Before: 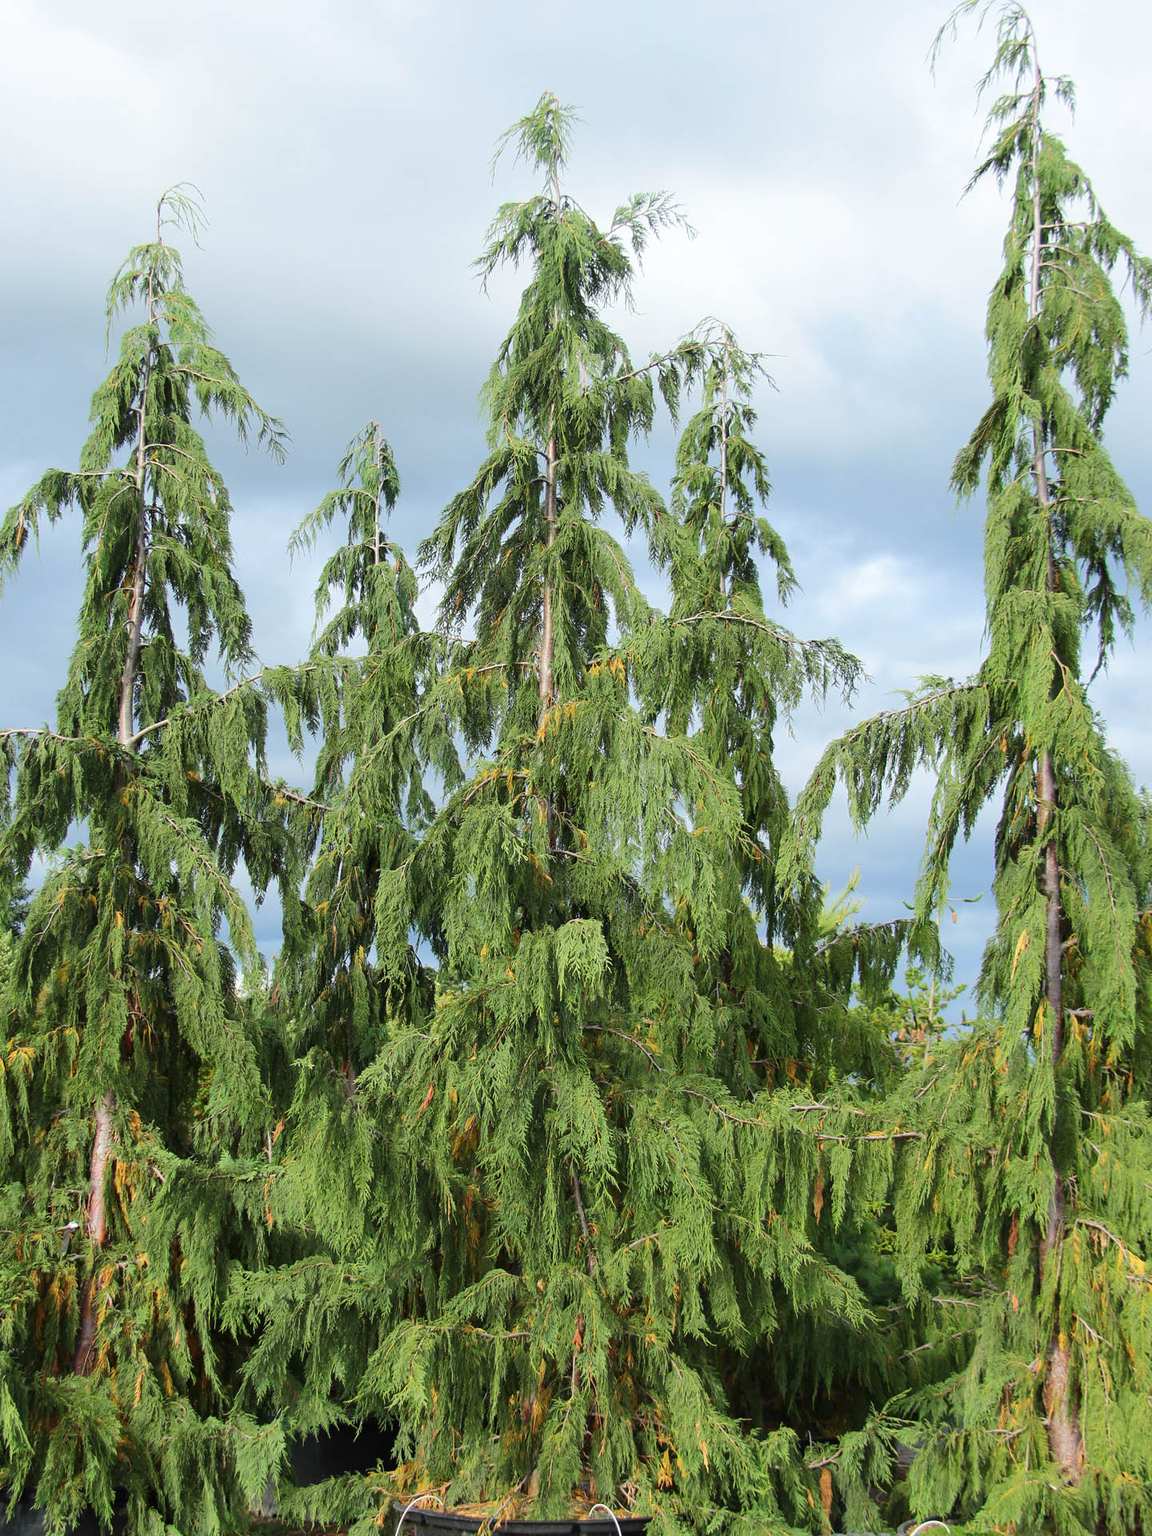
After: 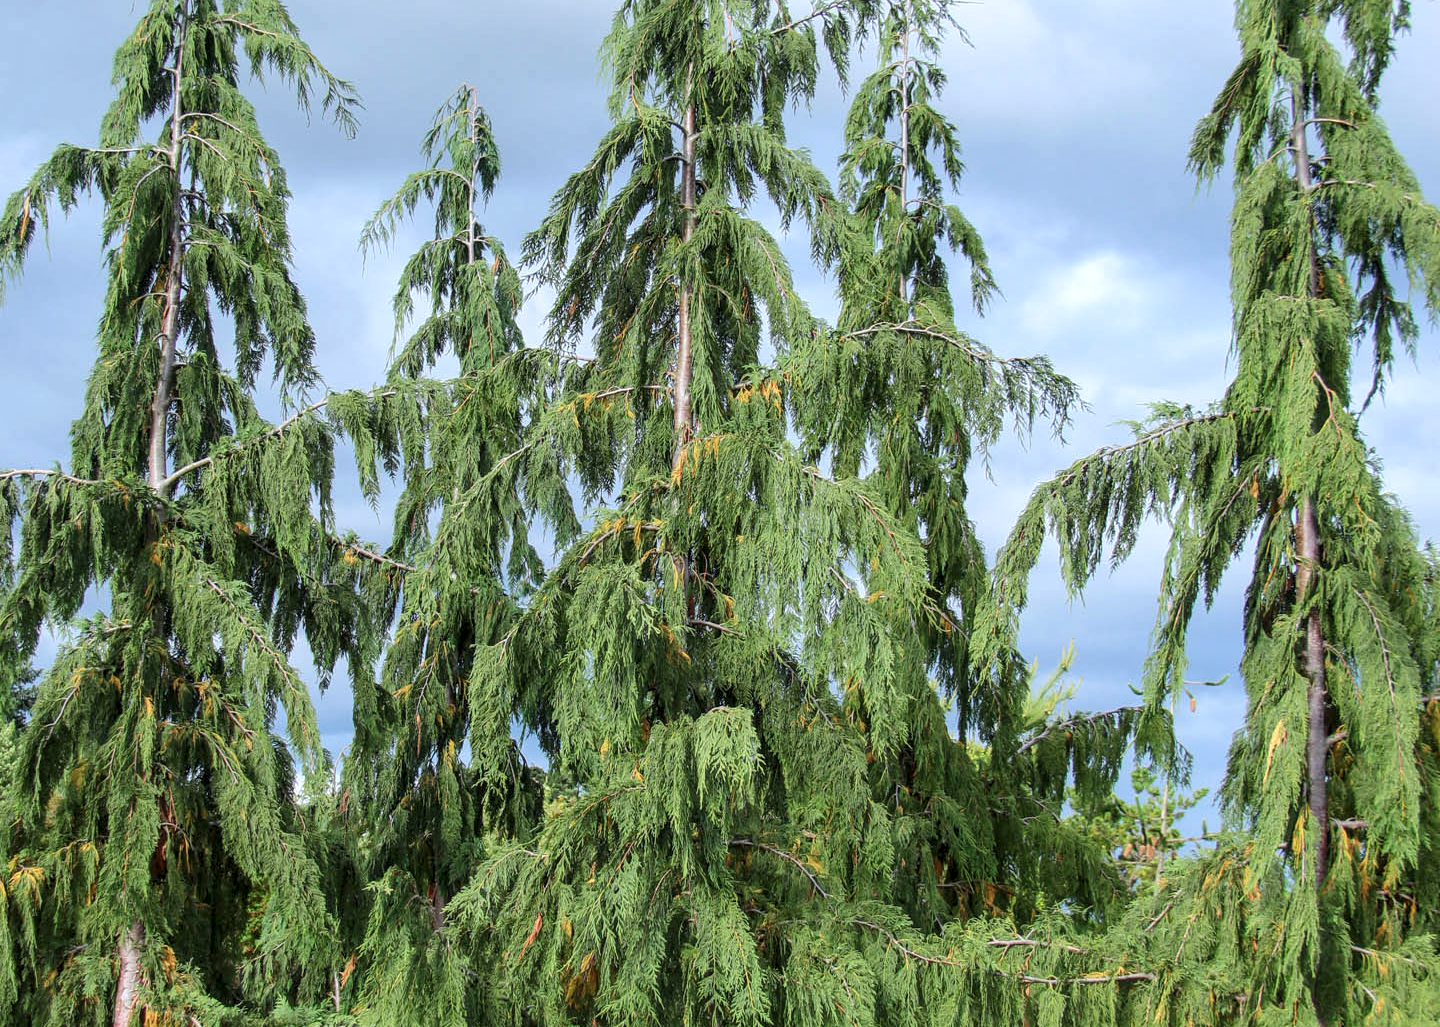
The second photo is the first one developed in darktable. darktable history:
local contrast: detail 130%
crop and rotate: top 23.043%, bottom 23.437%
color calibration: illuminant as shot in camera, x 0.358, y 0.373, temperature 4628.91 K
